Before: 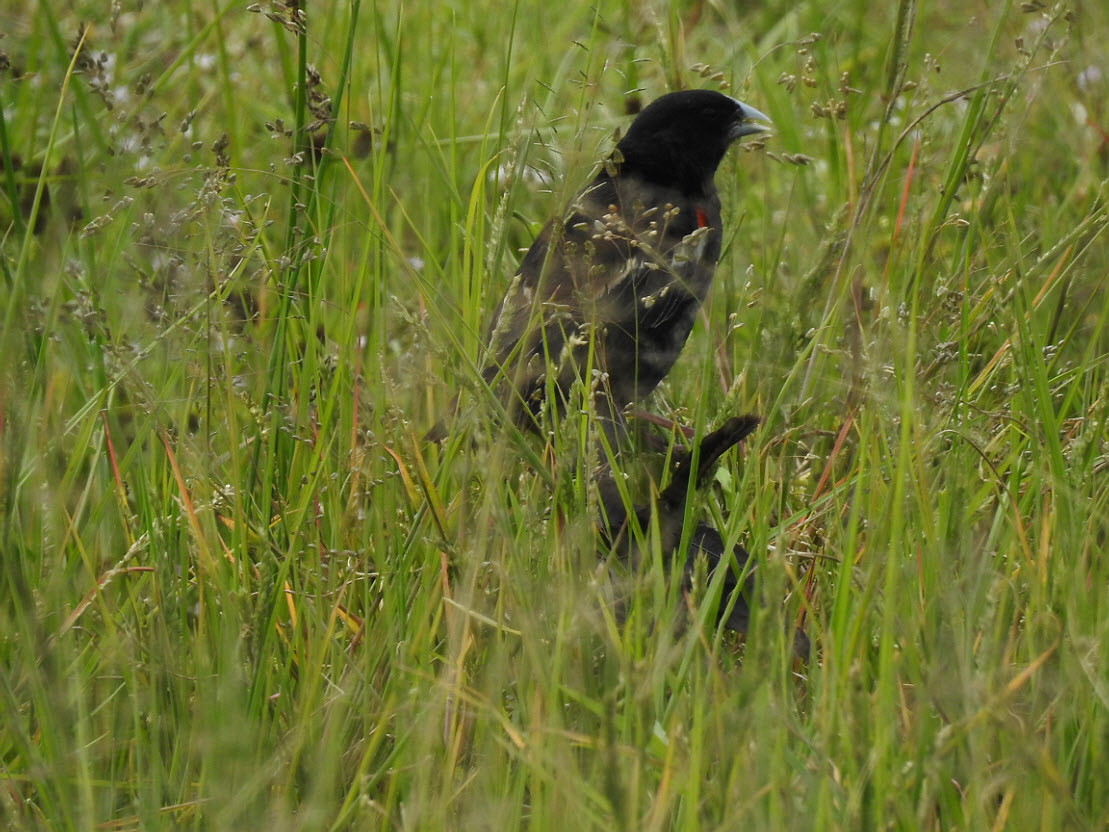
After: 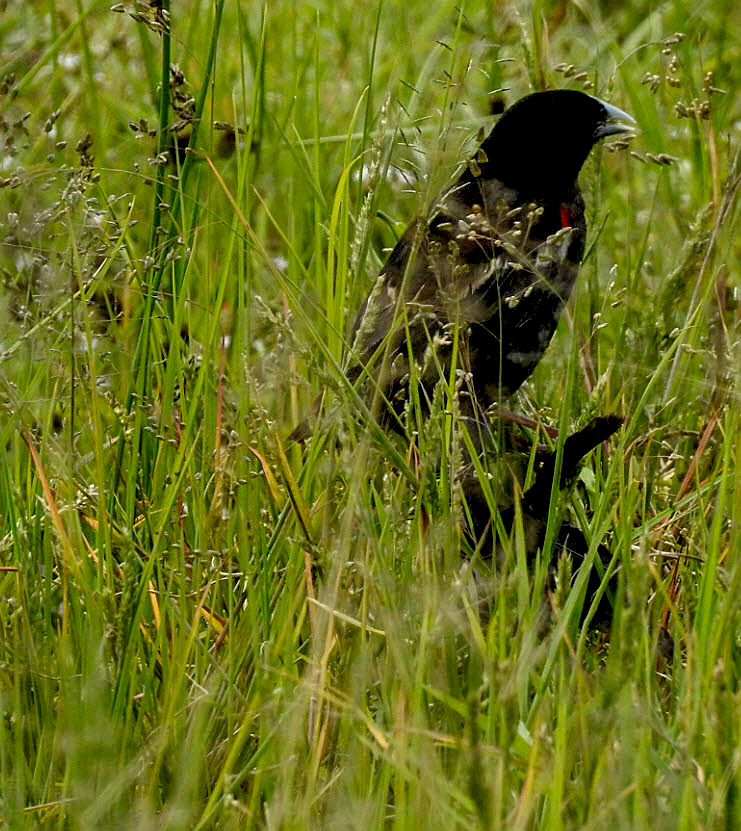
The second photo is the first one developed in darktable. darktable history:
exposure: black level correction 0.024, exposure 0.181 EV, compensate highlight preservation false
crop and rotate: left 12.266%, right 20.887%
local contrast: on, module defaults
sharpen: on, module defaults
